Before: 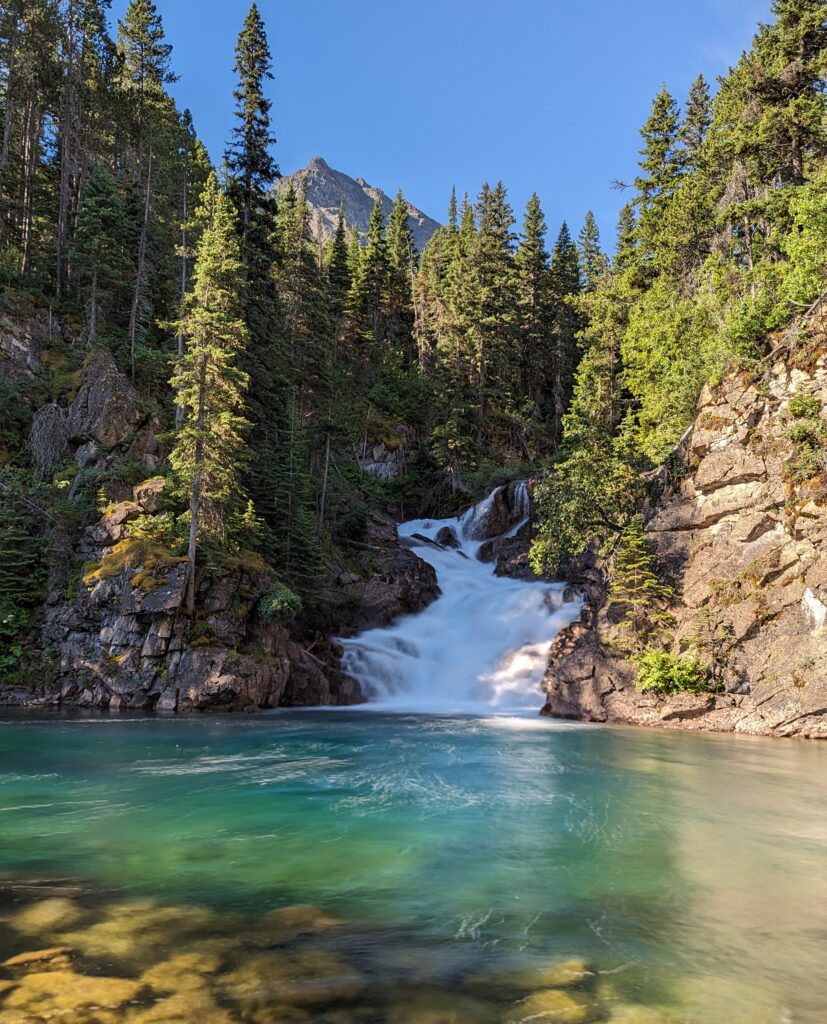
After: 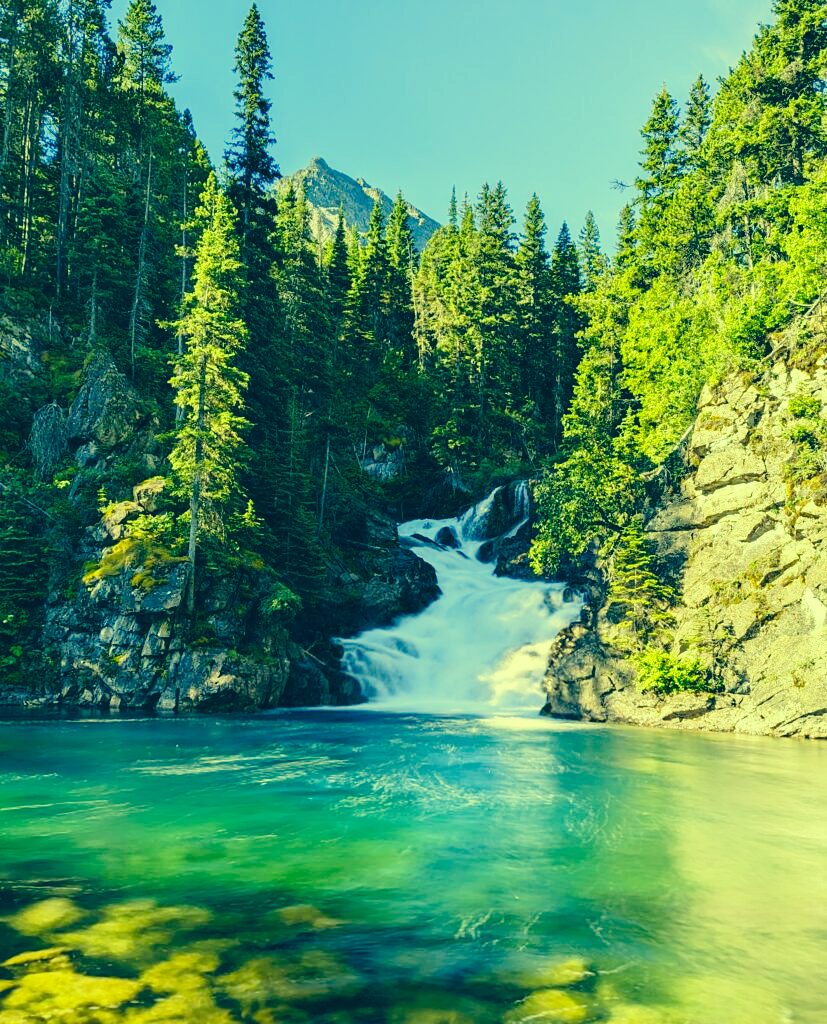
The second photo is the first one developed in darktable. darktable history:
color correction: highlights a* -15.54, highlights b* 39.72, shadows a* -39.85, shadows b* -26.16
base curve: curves: ch0 [(0, 0) (0.028, 0.03) (0.121, 0.232) (0.46, 0.748) (0.859, 0.968) (1, 1)], preserve colors none
